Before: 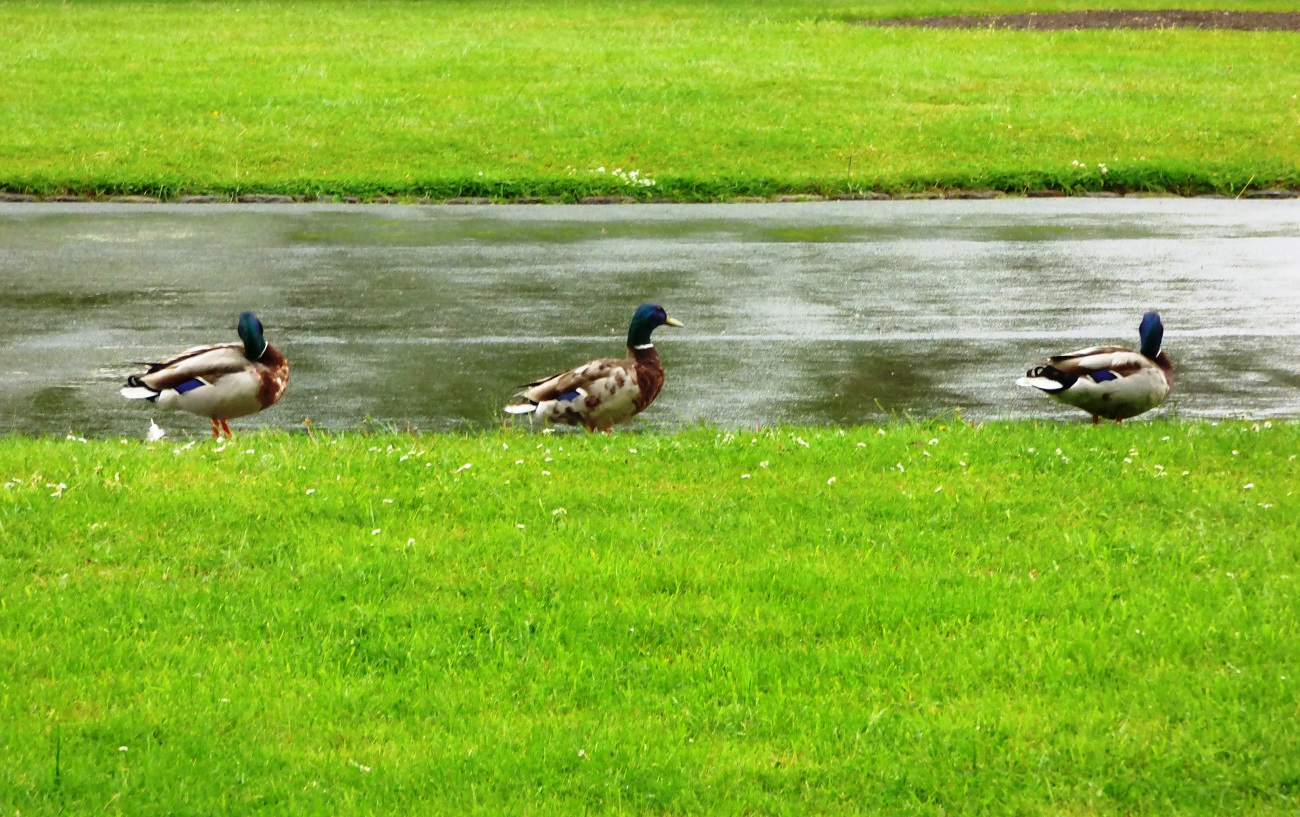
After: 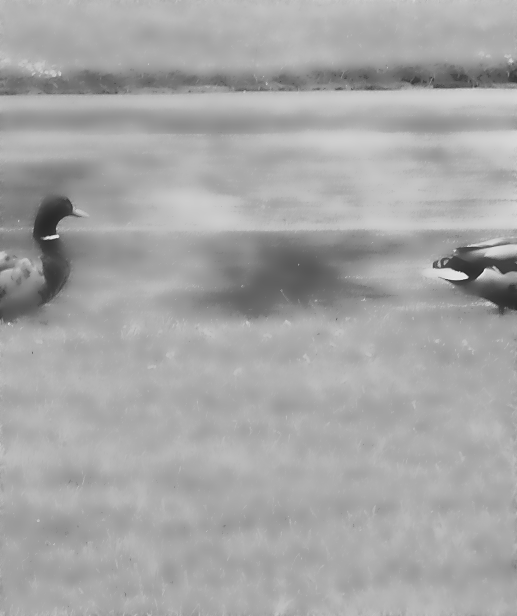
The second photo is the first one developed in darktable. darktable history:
crop: left 45.721%, top 13.393%, right 14.118%, bottom 10.01%
local contrast: highlights 68%, shadows 68%, detail 82%, midtone range 0.325
haze removal: strength -0.09, distance 0.358, compatibility mode true, adaptive false
white balance: red 1.05, blue 1.072
lowpass: radius 4, soften with bilateral filter, unbound 0
sharpen: radius 1, threshold 1
monochrome: a 32, b 64, size 2.3
